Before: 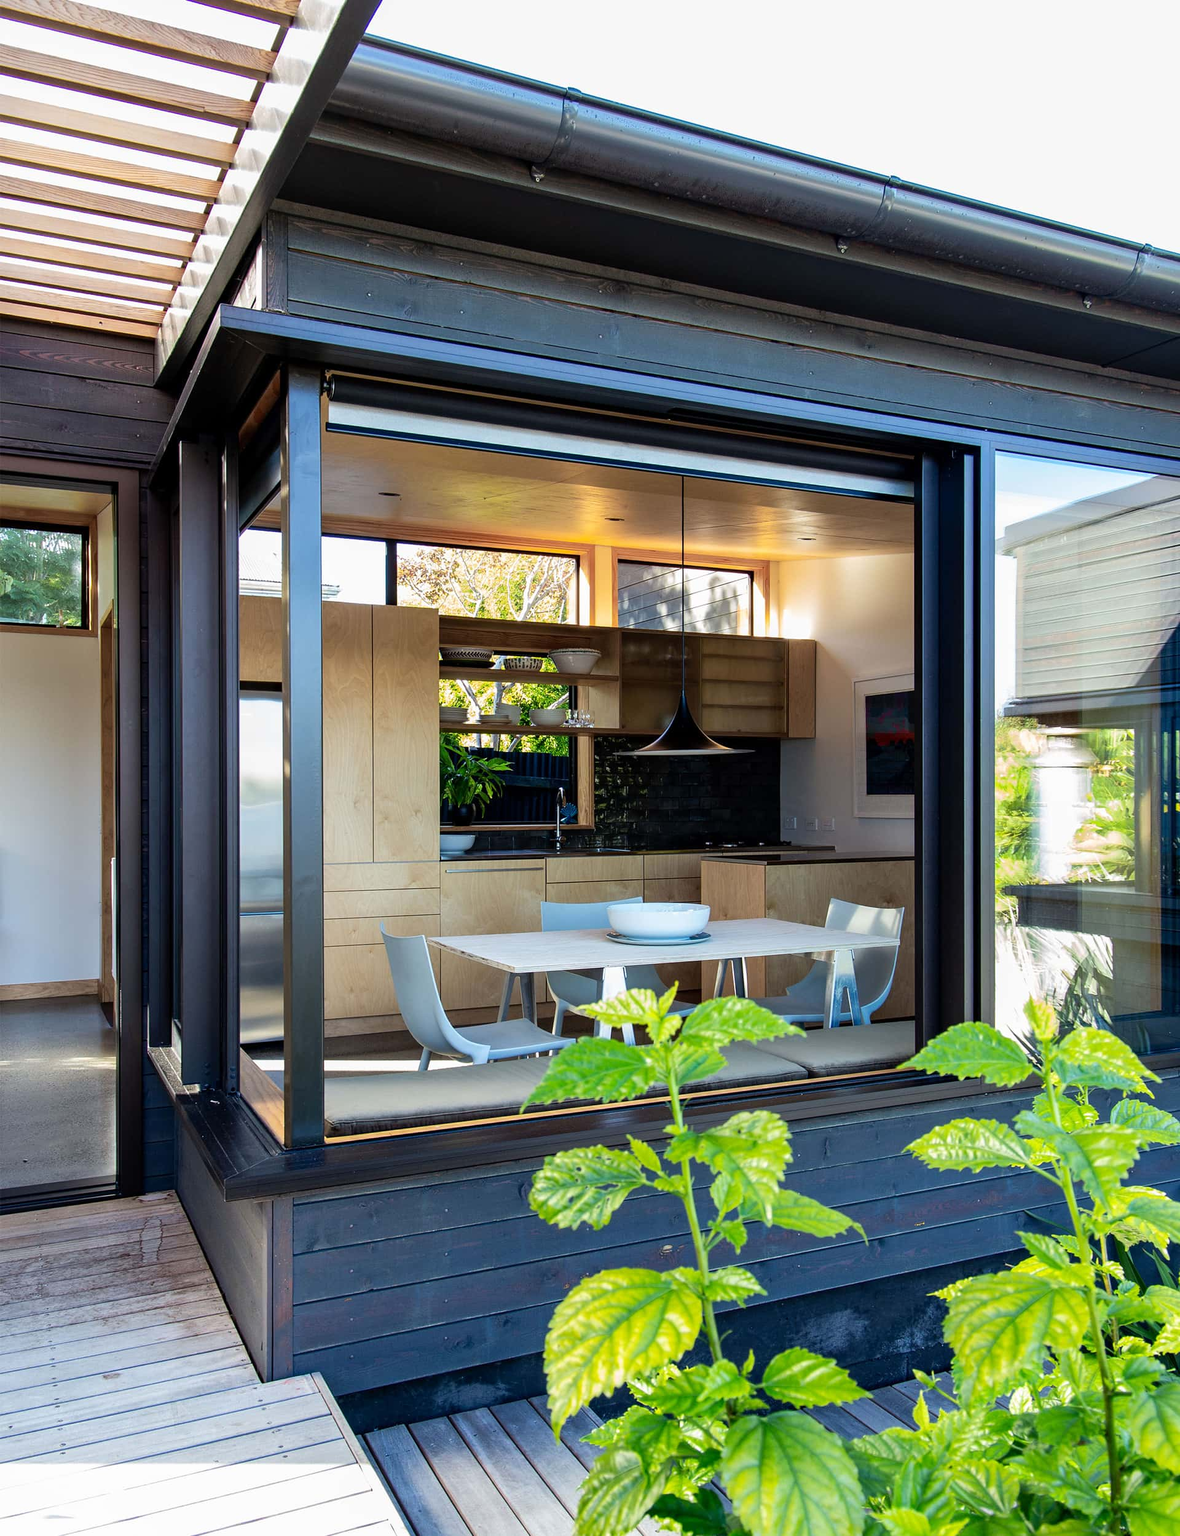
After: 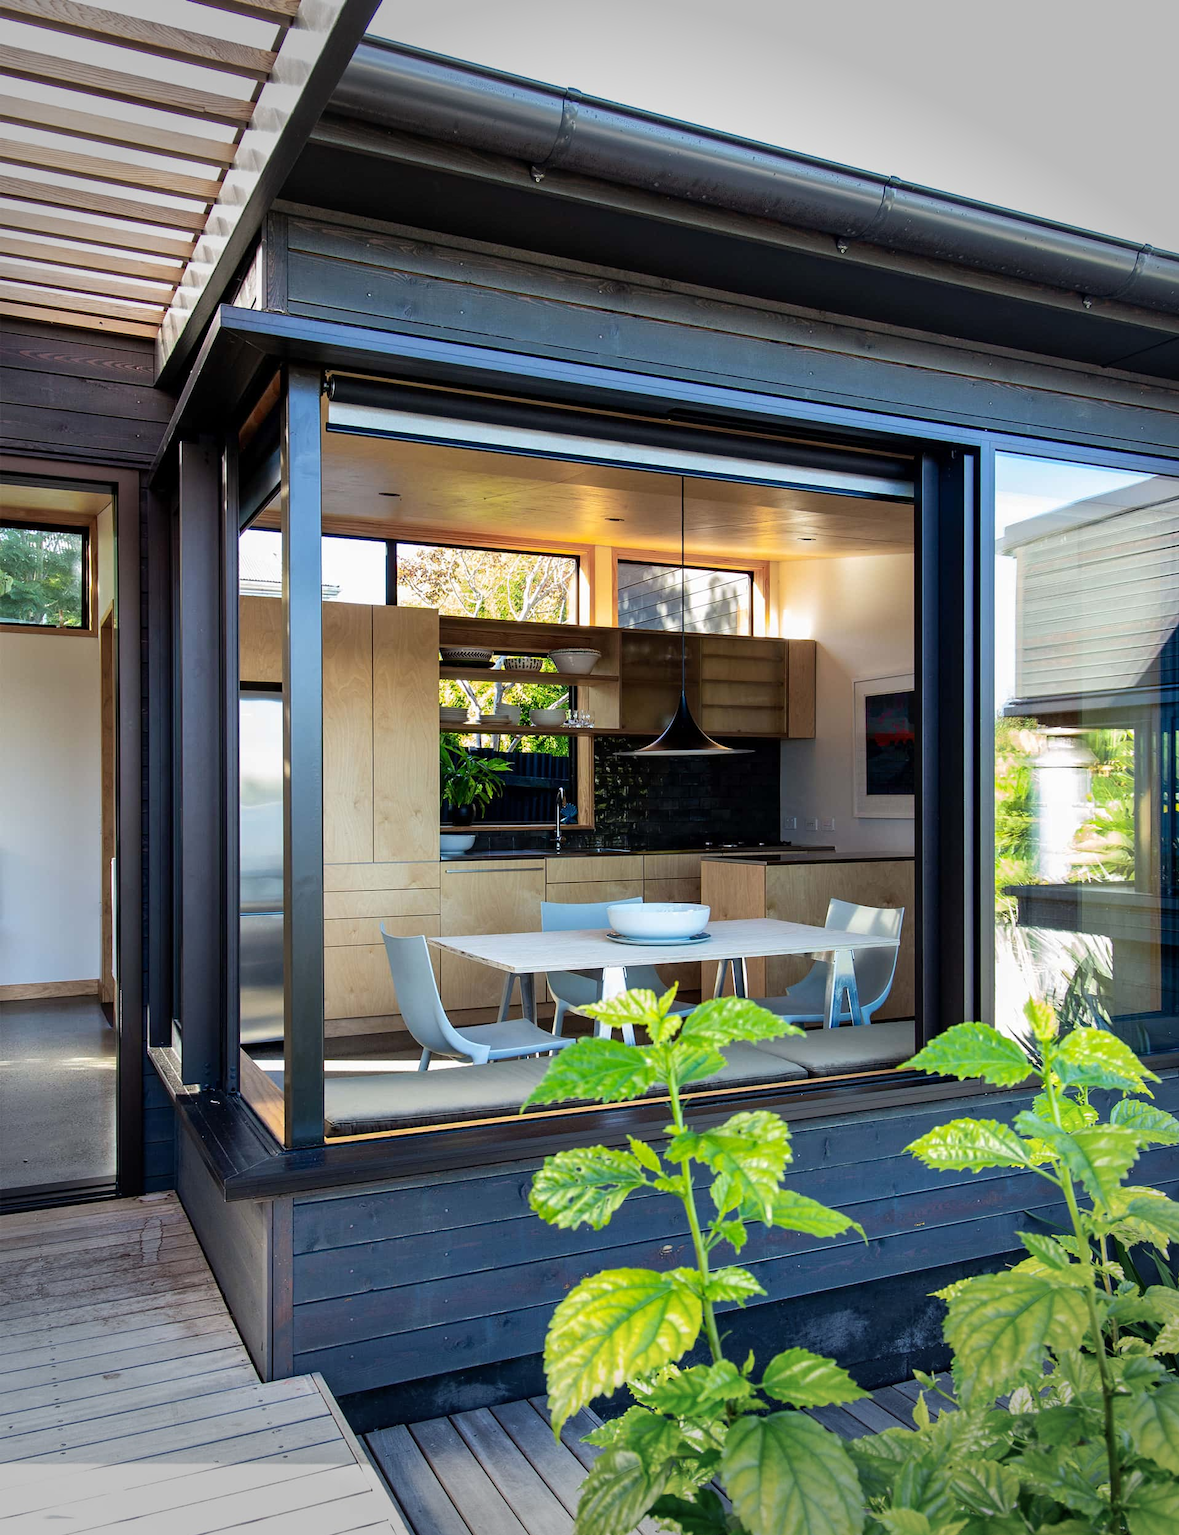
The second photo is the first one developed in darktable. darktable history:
vignetting: fall-off start 91.02%, fall-off radius 38.55%, brightness -0.466, saturation -0.298, center (-0.015, 0), width/height ratio 1.221, shape 1.3
